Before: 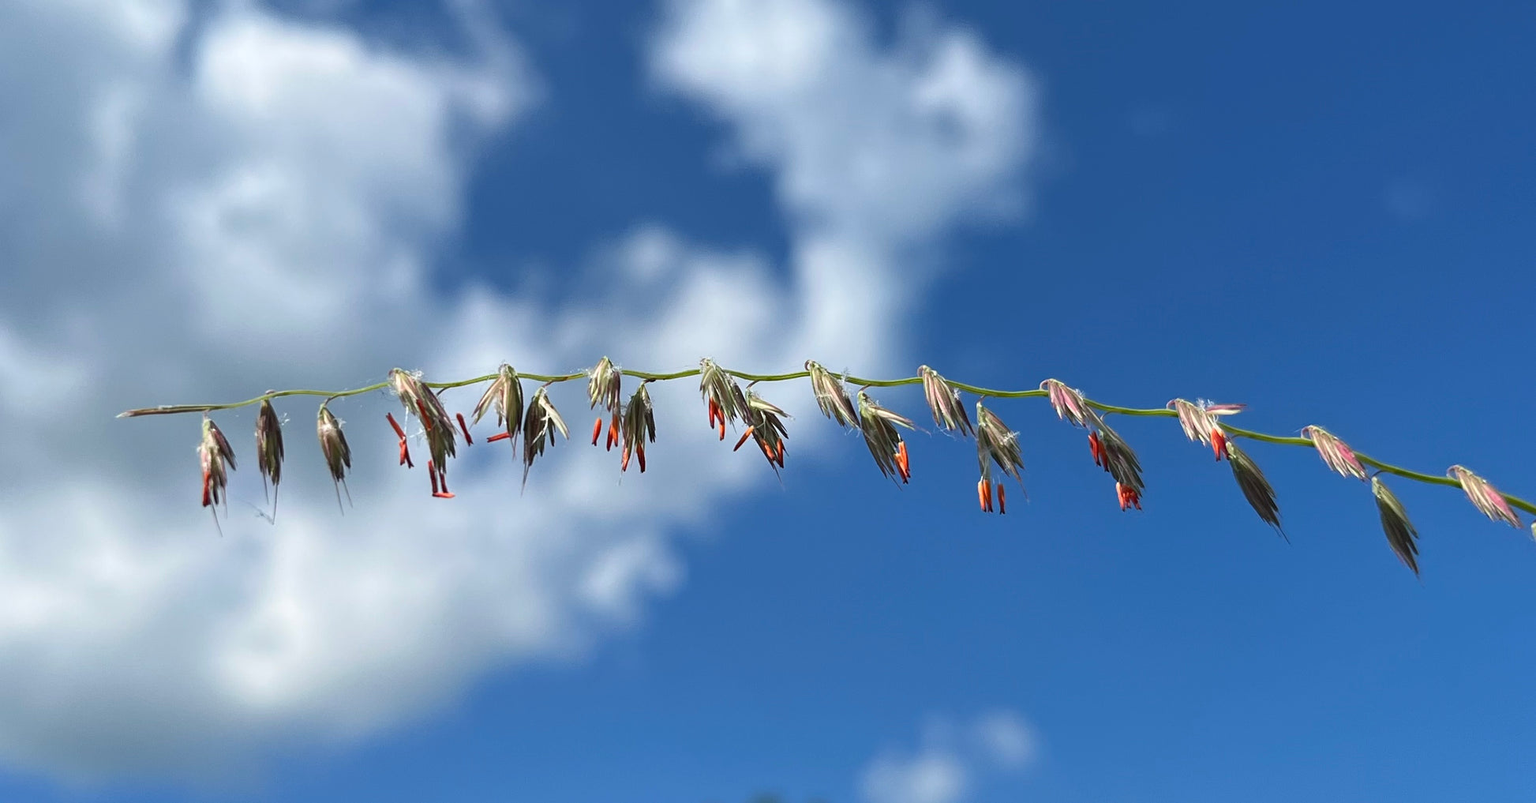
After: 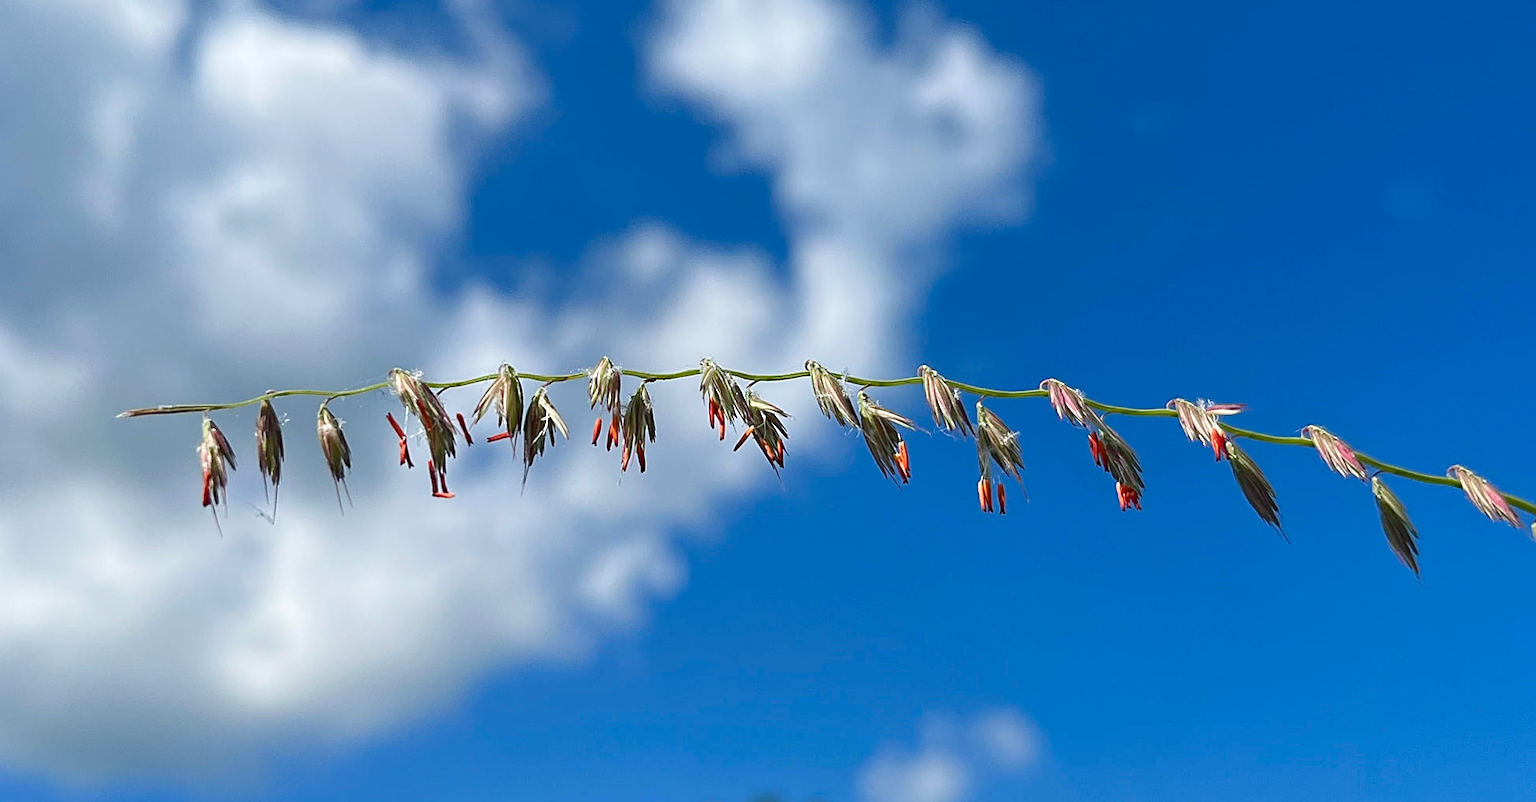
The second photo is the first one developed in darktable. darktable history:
color balance rgb: linear chroma grading › global chroma 15.176%, perceptual saturation grading › global saturation 0.247%, perceptual saturation grading › highlights -30.805%, perceptual saturation grading › shadows 19.964%, global vibrance 20.436%
sharpen: on, module defaults
